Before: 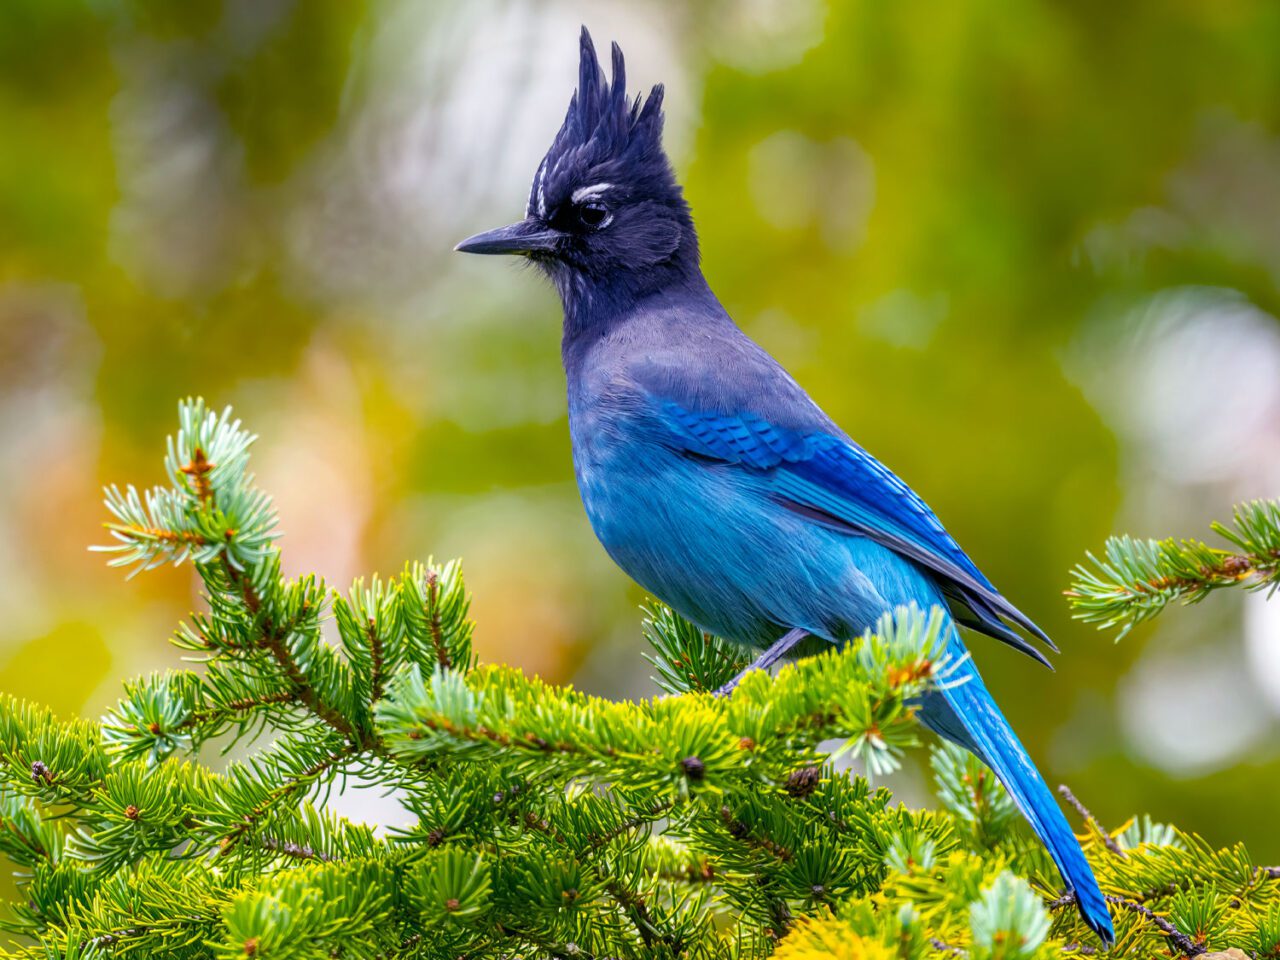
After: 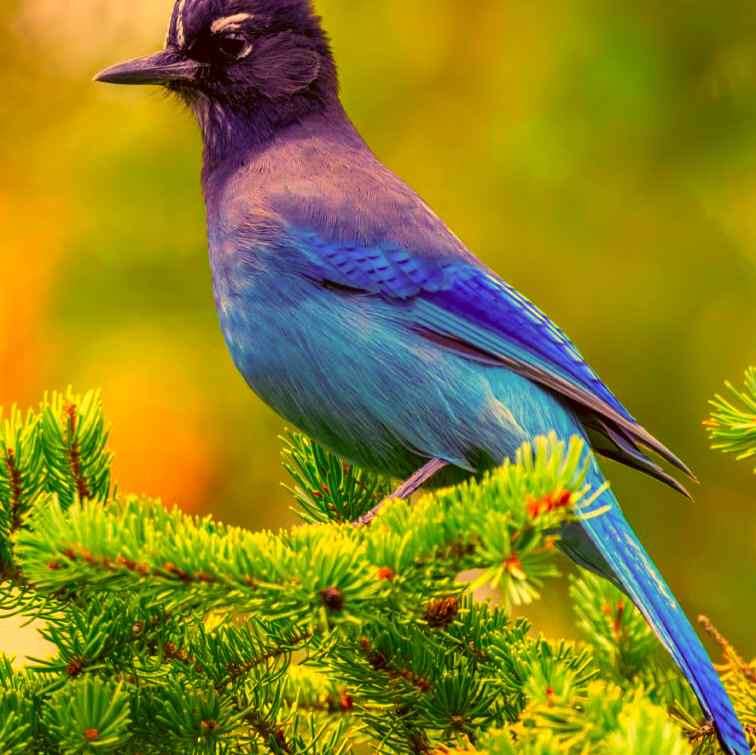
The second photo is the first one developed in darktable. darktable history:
white balance: red 1.045, blue 0.932
crop and rotate: left 28.256%, top 17.734%, right 12.656%, bottom 3.573%
color correction: highlights a* 10.44, highlights b* 30.04, shadows a* 2.73, shadows b* 17.51, saturation 1.72
